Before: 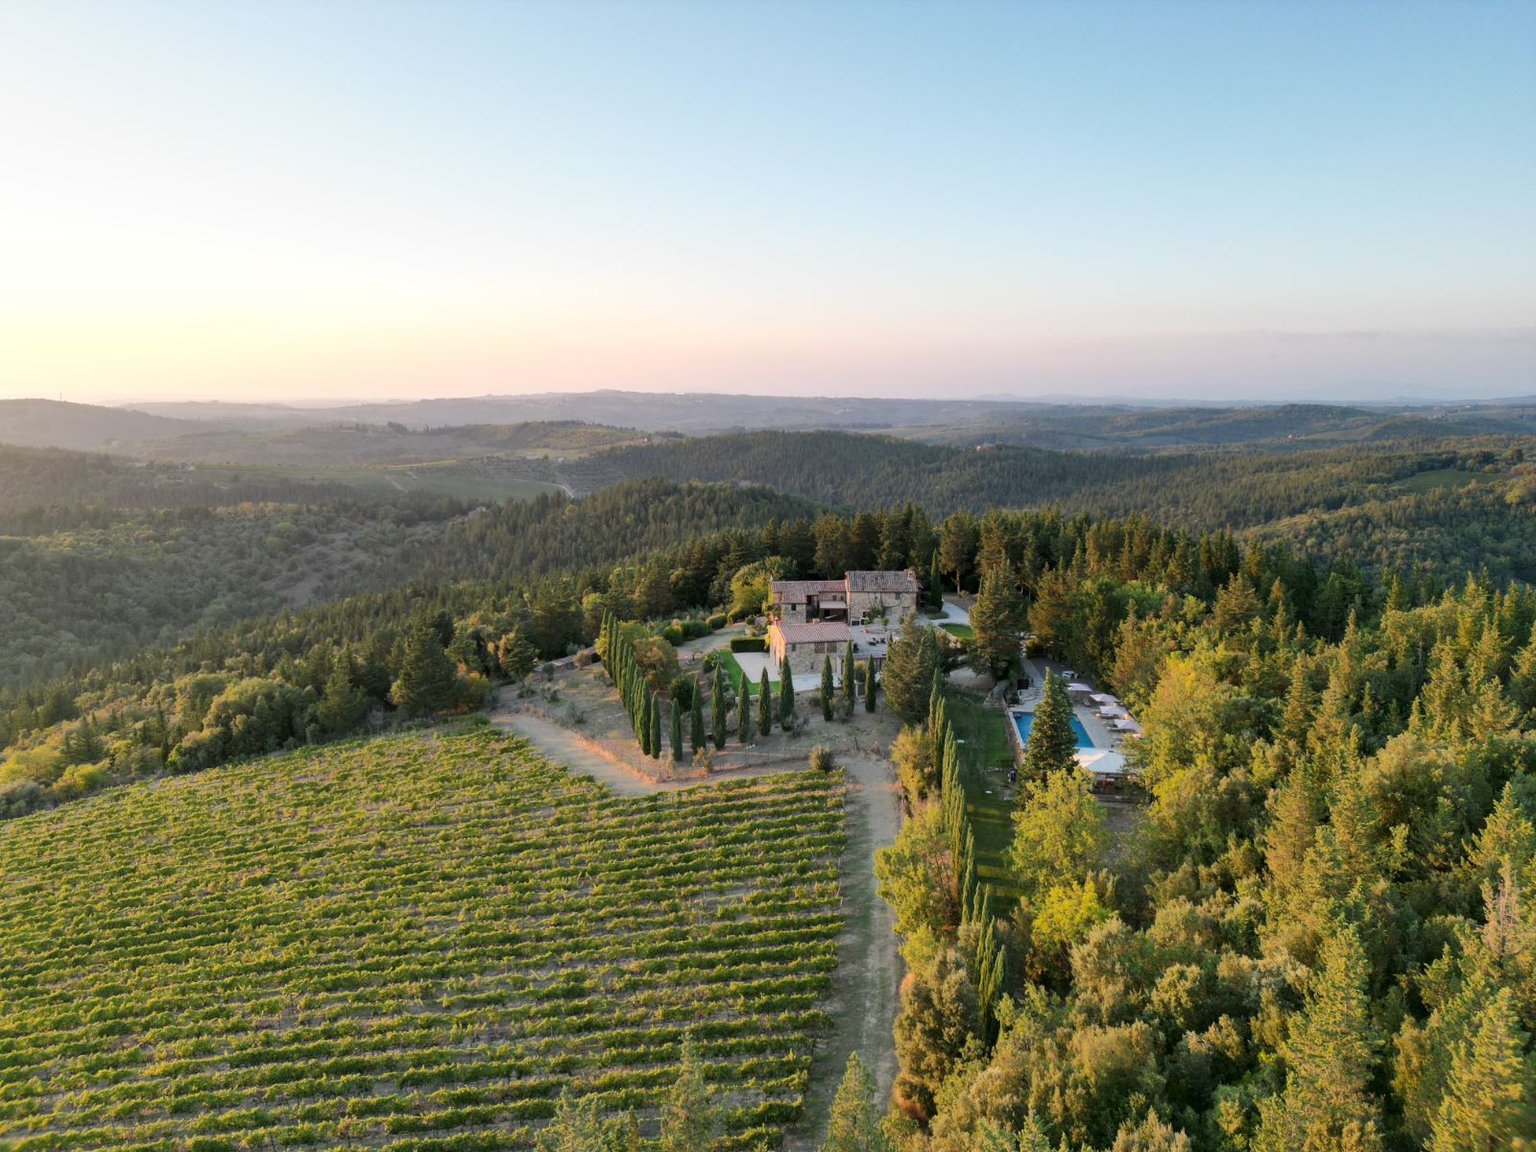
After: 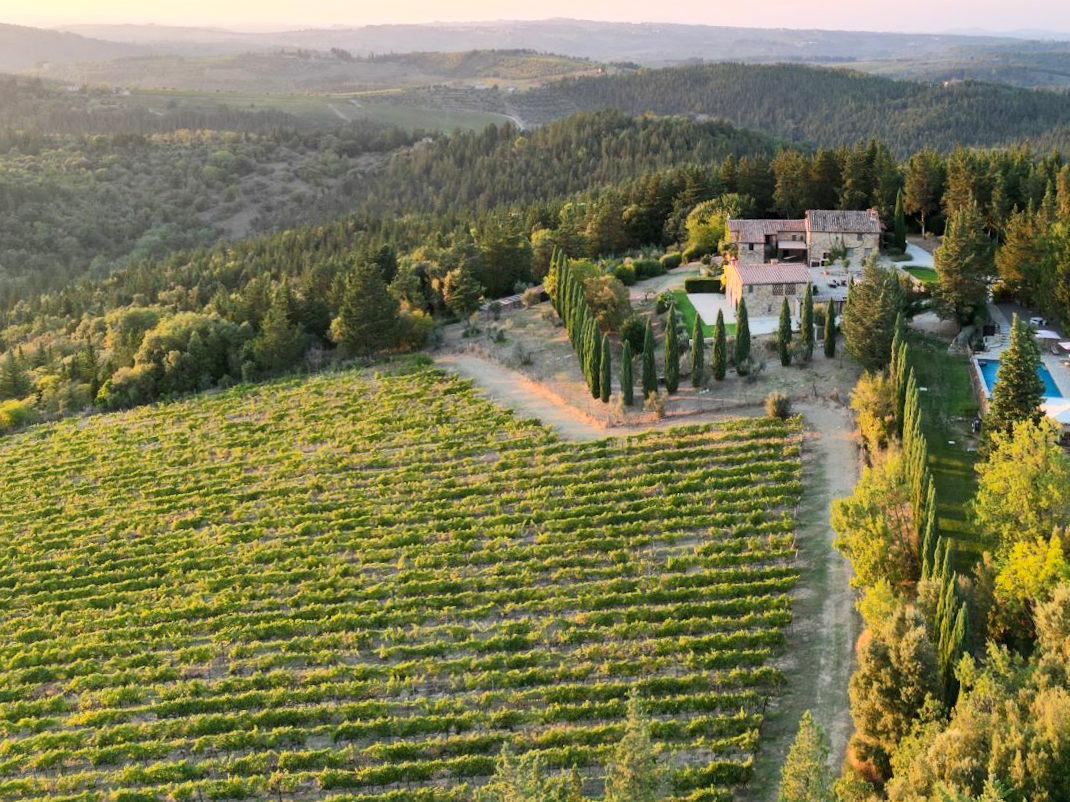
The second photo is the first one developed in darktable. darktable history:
crop and rotate: angle -0.82°, left 3.85%, top 31.828%, right 27.992%
contrast brightness saturation: contrast 0.2, brightness 0.16, saturation 0.22
